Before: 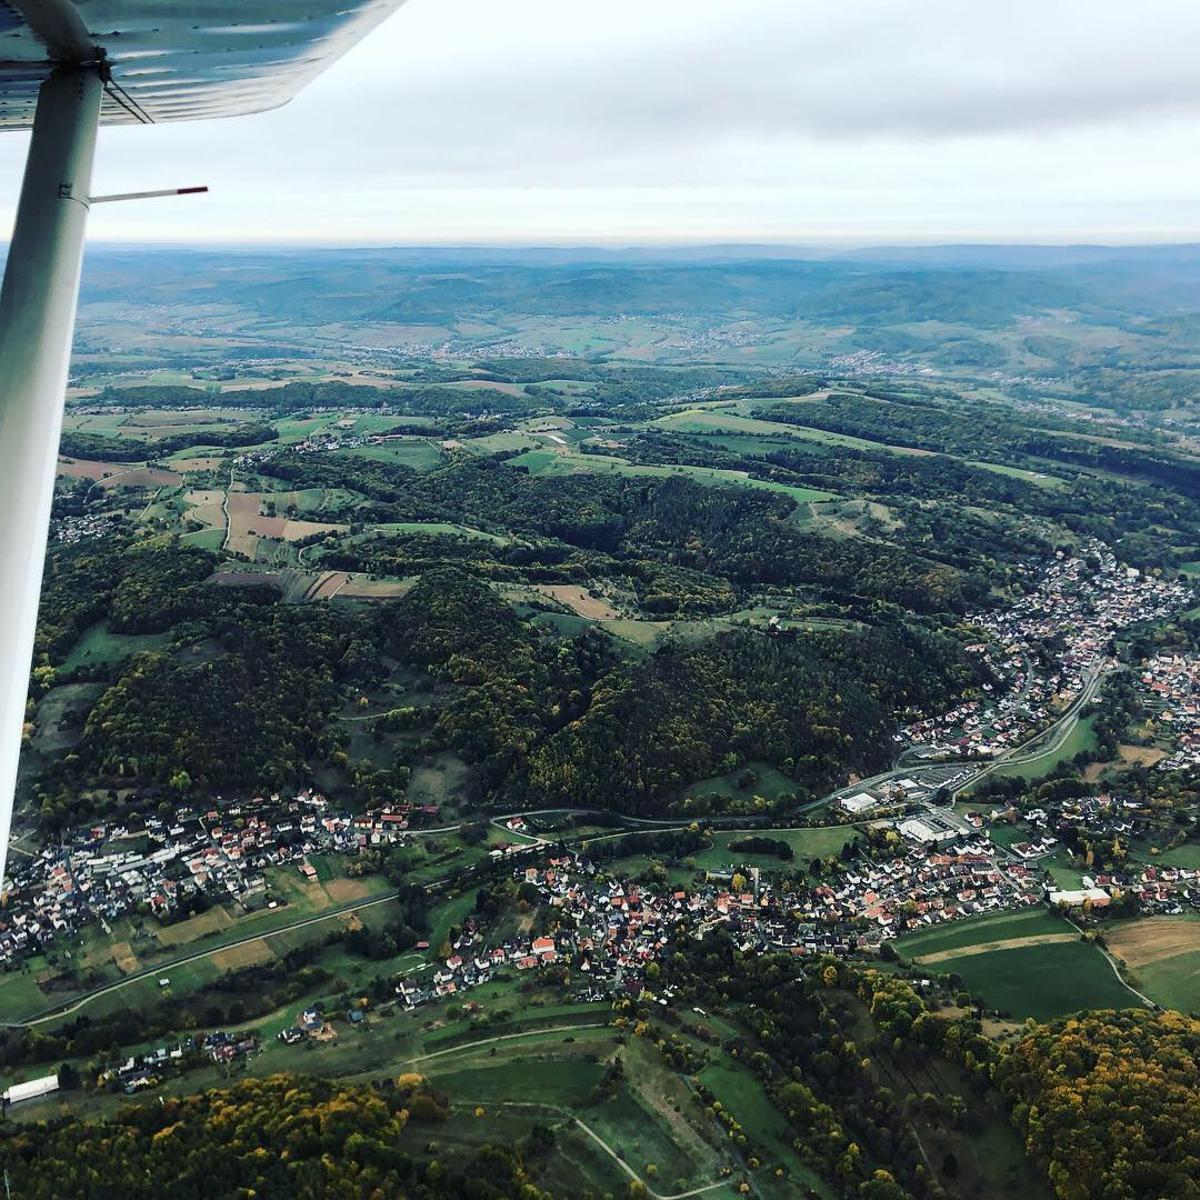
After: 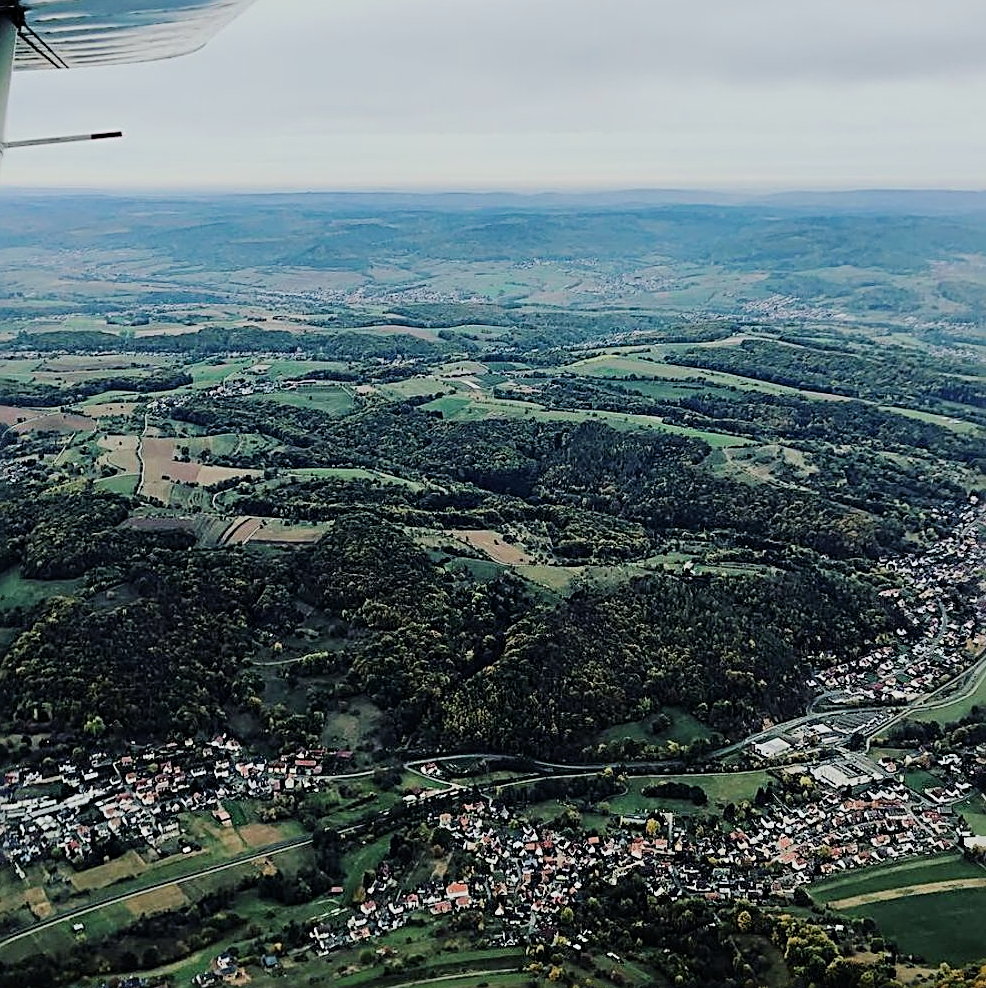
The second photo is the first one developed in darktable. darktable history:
crop and rotate: left 7.17%, top 4.644%, right 10.626%, bottom 13.013%
filmic rgb: black relative exposure -7.65 EV, white relative exposure 4.56 EV, hardness 3.61, iterations of high-quality reconstruction 0
sharpen: radius 2.998, amount 0.774
